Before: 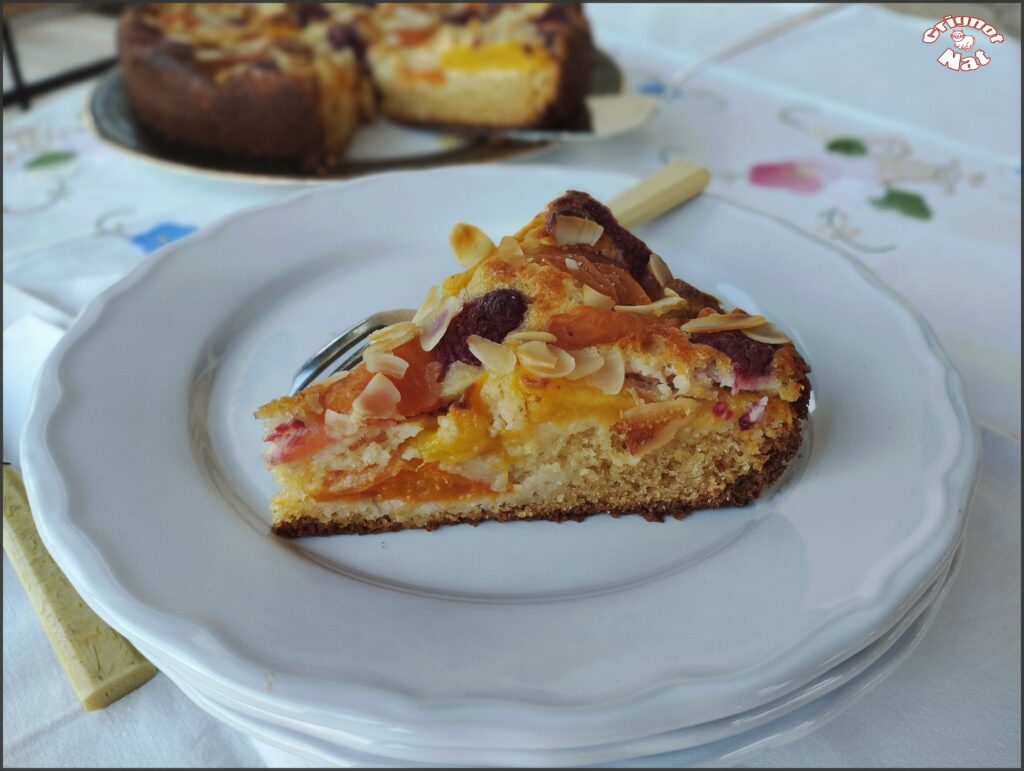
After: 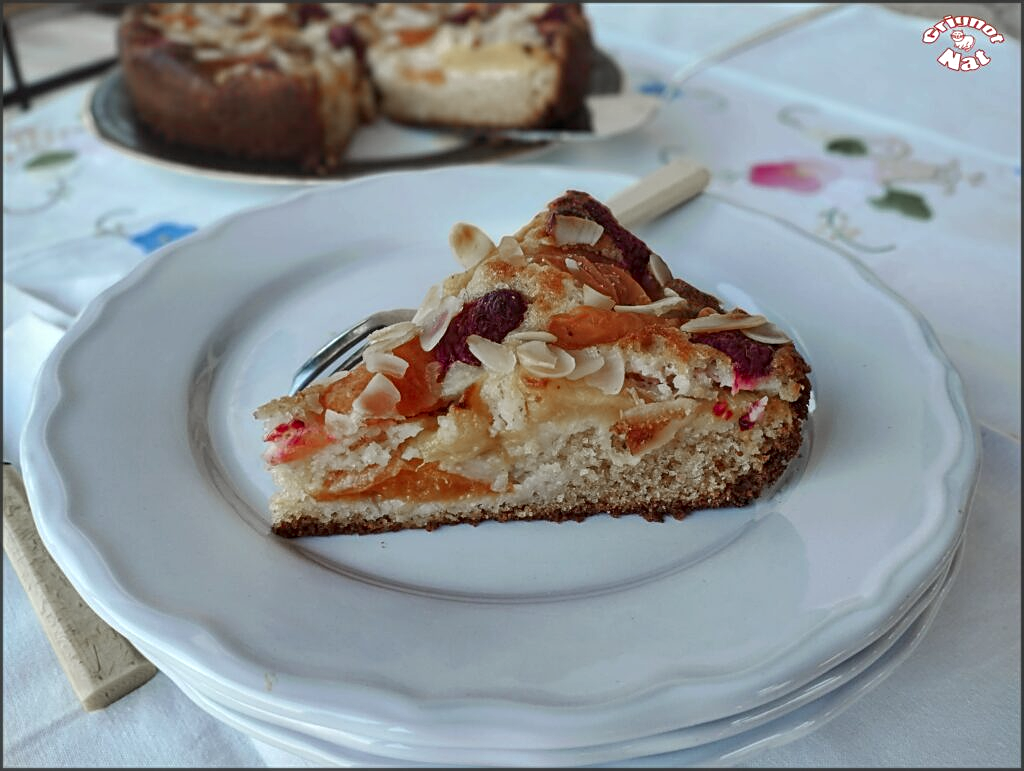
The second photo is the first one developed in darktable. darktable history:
sharpen: on, module defaults
local contrast: on, module defaults
color zones: curves: ch1 [(0, 0.708) (0.088, 0.648) (0.245, 0.187) (0.429, 0.326) (0.571, 0.498) (0.714, 0.5) (0.857, 0.5) (1, 0.708)]
